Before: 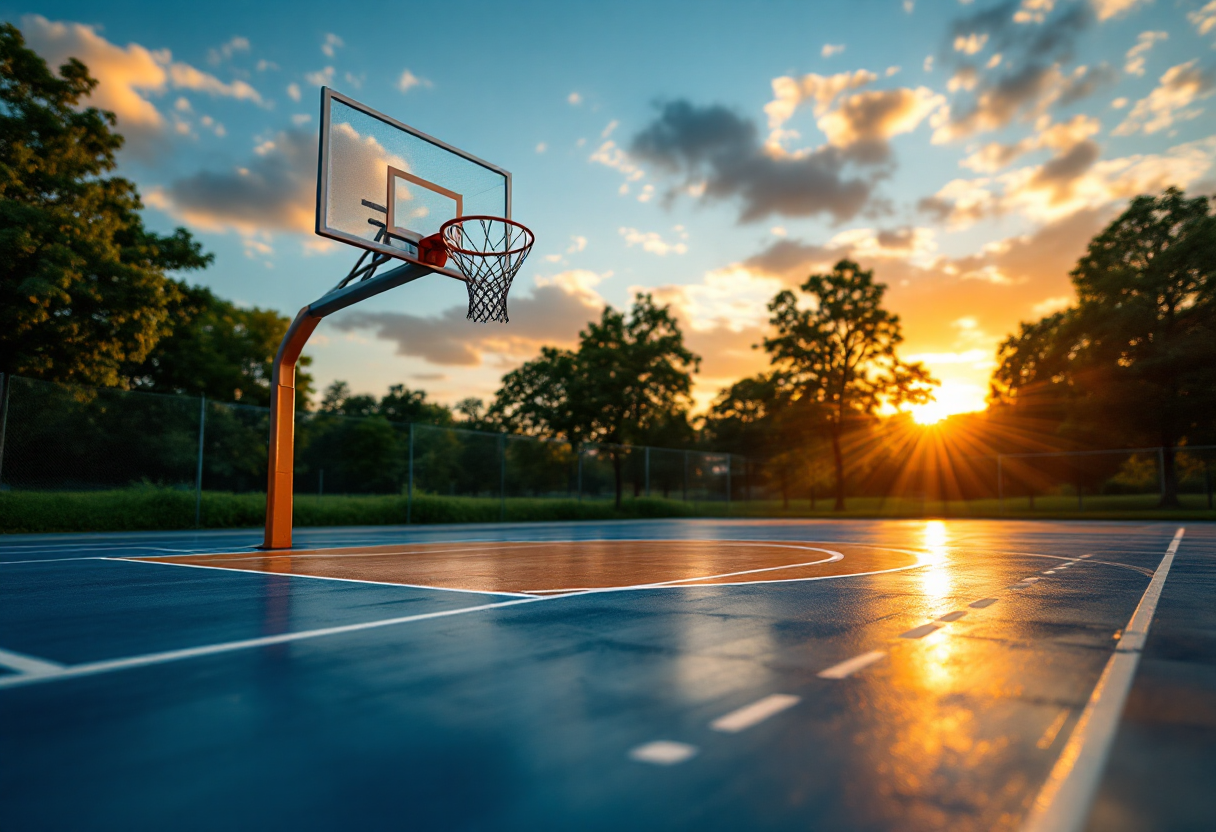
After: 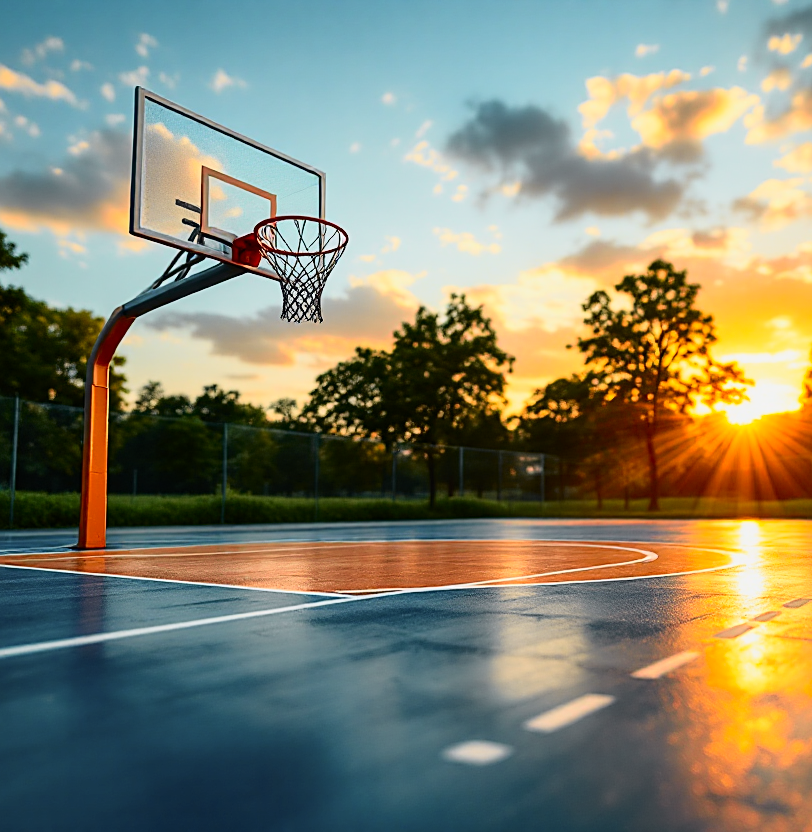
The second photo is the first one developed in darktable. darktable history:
sharpen: on, module defaults
crop and rotate: left 15.331%, right 17.891%
tone curve: curves: ch0 [(0, 0.005) (0.103, 0.081) (0.196, 0.197) (0.391, 0.469) (0.491, 0.585) (0.638, 0.751) (0.822, 0.886) (0.997, 0.959)]; ch1 [(0, 0) (0.172, 0.123) (0.324, 0.253) (0.396, 0.388) (0.474, 0.479) (0.499, 0.498) (0.529, 0.528) (0.579, 0.614) (0.633, 0.677) (0.812, 0.856) (1, 1)]; ch2 [(0, 0) (0.411, 0.424) (0.459, 0.478) (0.5, 0.501) (0.517, 0.526) (0.553, 0.583) (0.609, 0.646) (0.708, 0.768) (0.839, 0.916) (1, 1)], color space Lab, independent channels, preserve colors none
